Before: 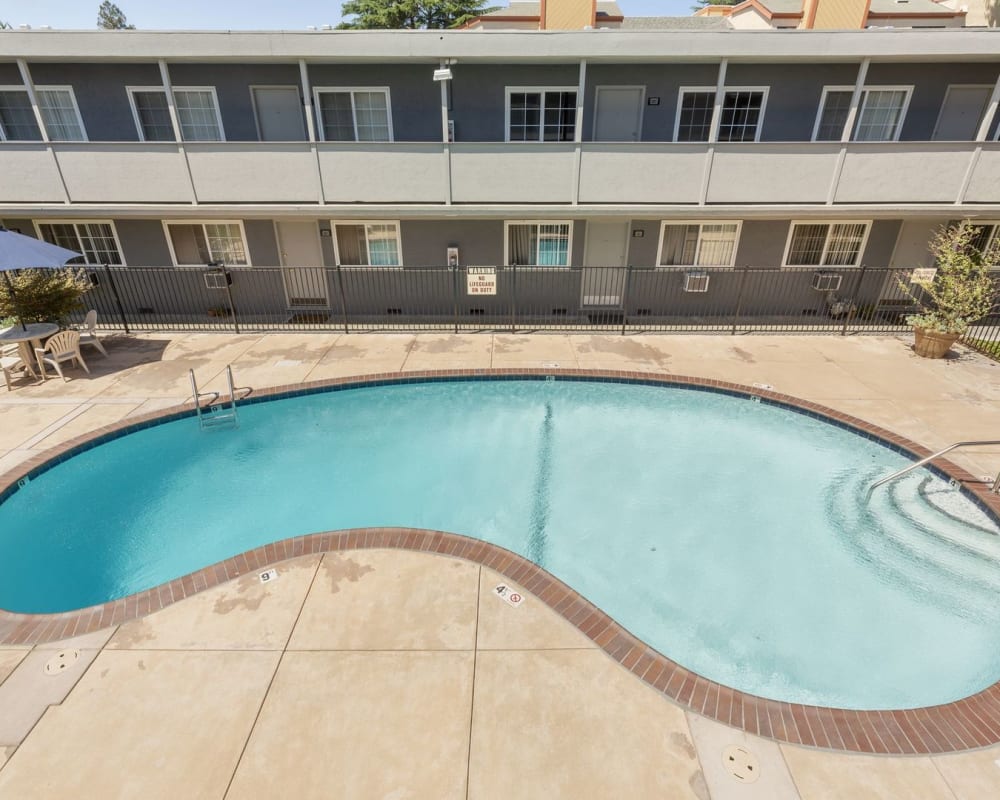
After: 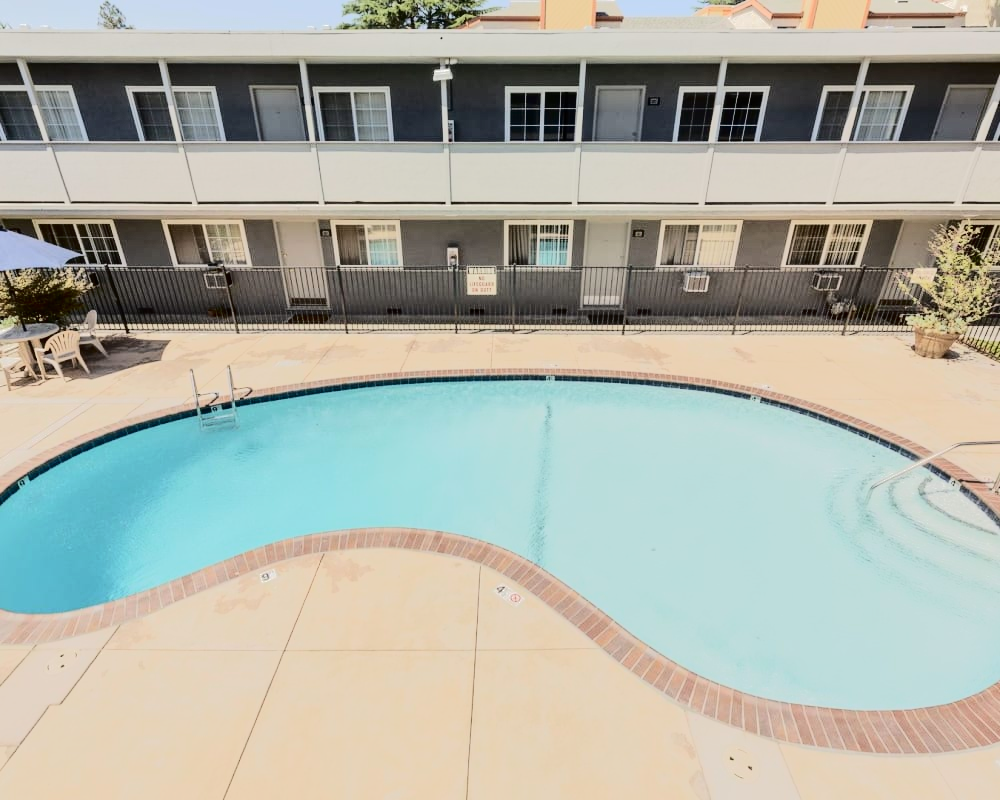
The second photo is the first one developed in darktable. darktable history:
exposure: compensate exposure bias true, compensate highlight preservation false
tone curve: curves: ch0 [(0, 0) (0.003, 0.001) (0.011, 0.005) (0.025, 0.009) (0.044, 0.014) (0.069, 0.019) (0.1, 0.028) (0.136, 0.039) (0.177, 0.073) (0.224, 0.134) (0.277, 0.218) (0.335, 0.343) (0.399, 0.488) (0.468, 0.608) (0.543, 0.699) (0.623, 0.773) (0.709, 0.819) (0.801, 0.852) (0.898, 0.874) (1, 1)], color space Lab, independent channels, preserve colors none
